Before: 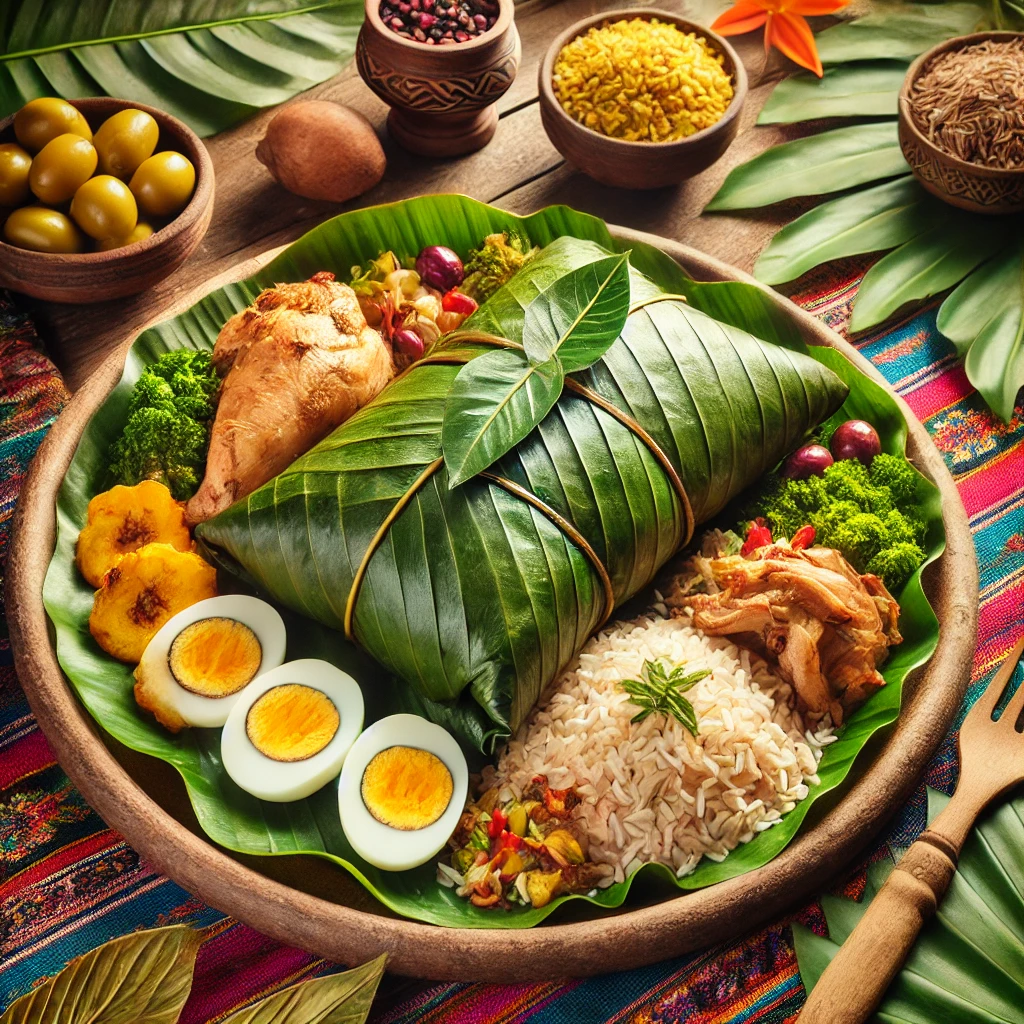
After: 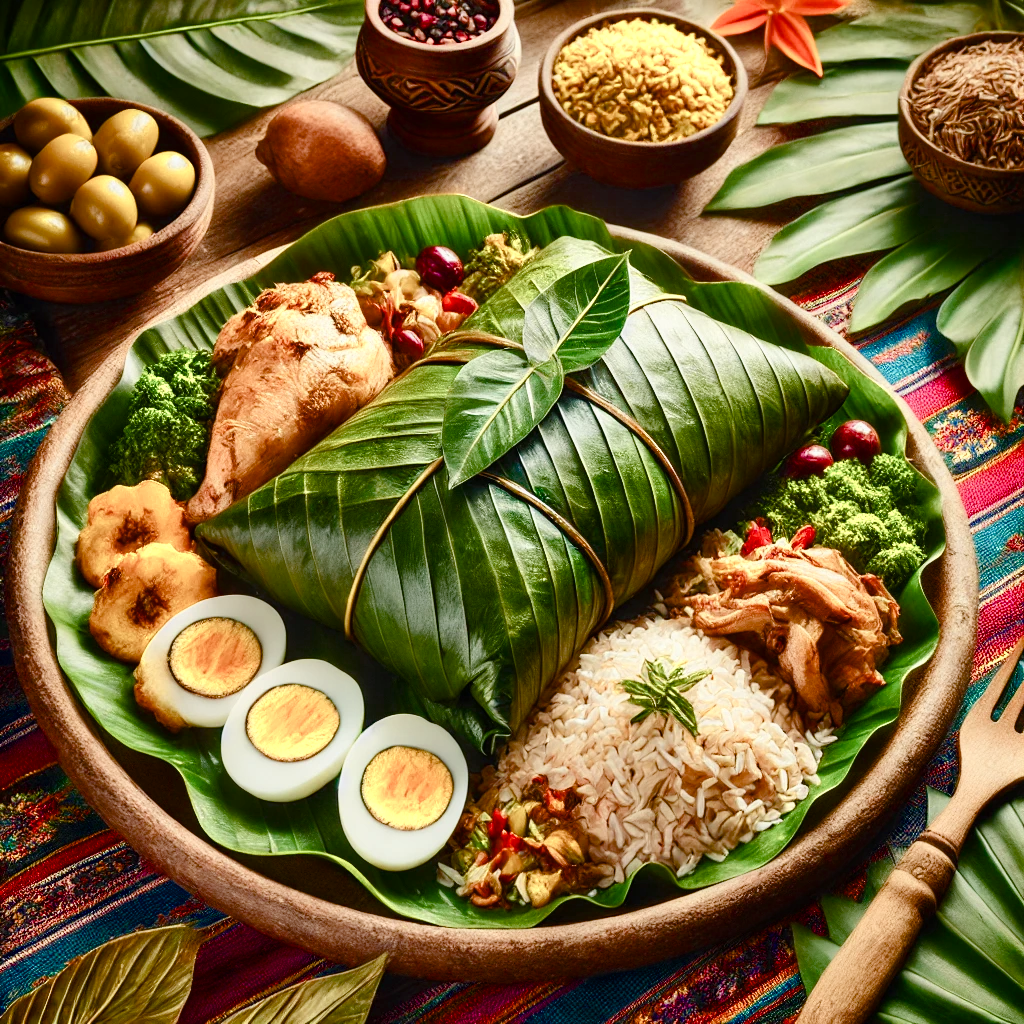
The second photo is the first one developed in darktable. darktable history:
color balance rgb: perceptual saturation grading › global saturation 20%, perceptual saturation grading › highlights -48.973%, perceptual saturation grading › shadows 25.086%, saturation formula JzAzBz (2021)
